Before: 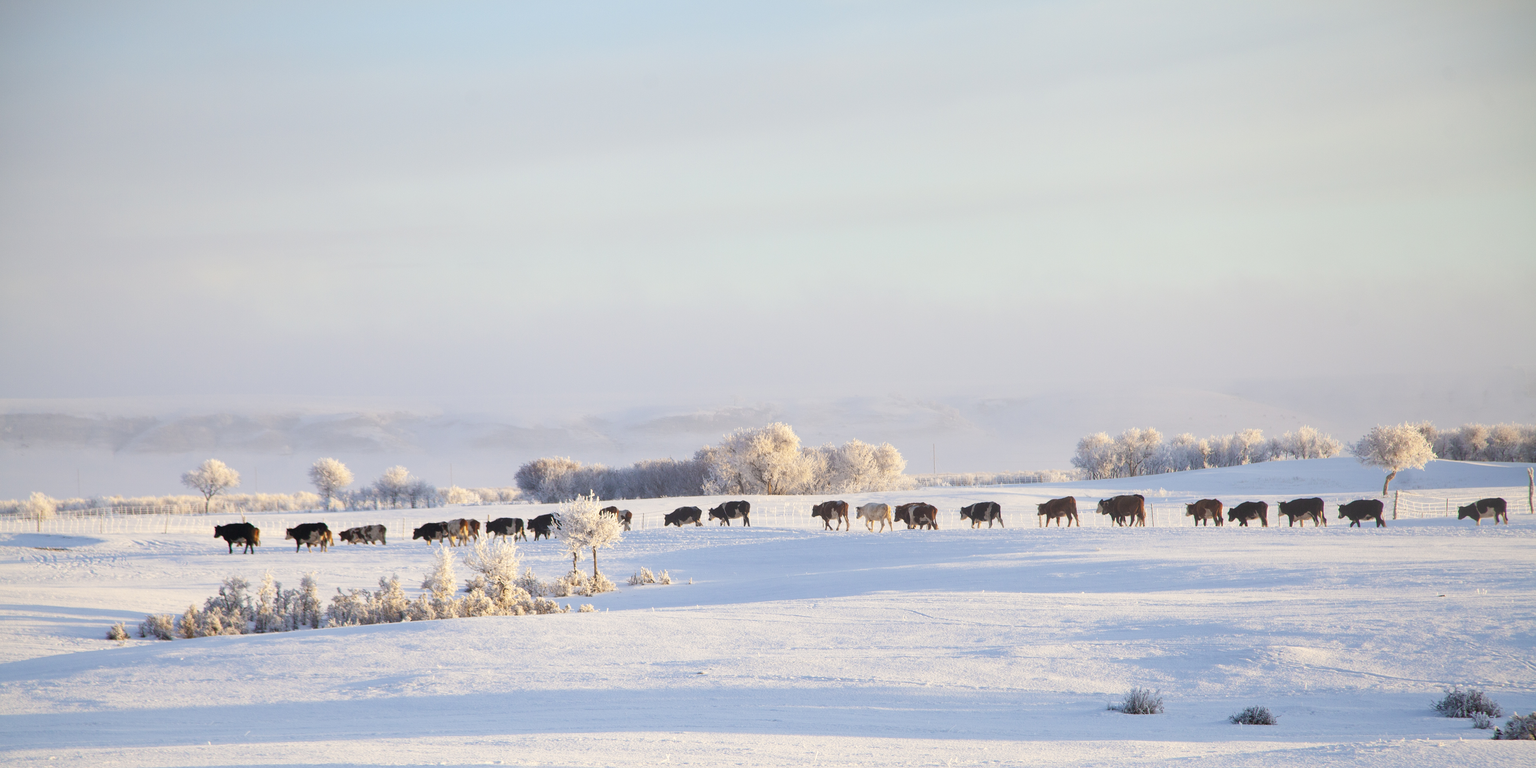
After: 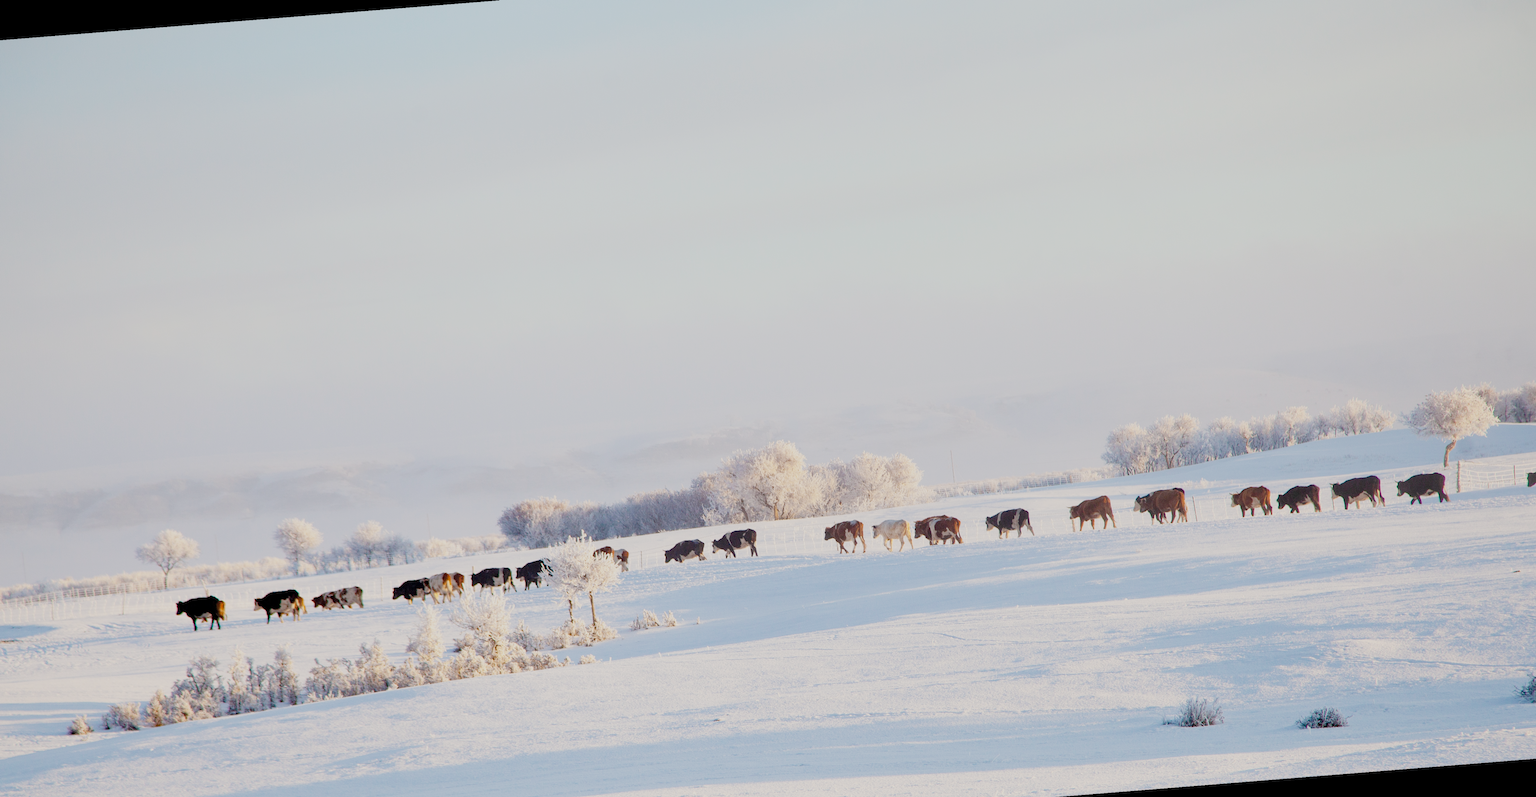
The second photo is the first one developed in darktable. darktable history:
crop and rotate: left 0.614%, top 0.179%, bottom 0.309%
rotate and perspective: rotation -4.57°, crop left 0.054, crop right 0.944, crop top 0.087, crop bottom 0.914
exposure: black level correction 0, exposure 0.7 EV, compensate exposure bias true, compensate highlight preservation false
filmic rgb: middle gray luminance 18%, black relative exposure -7.5 EV, white relative exposure 8.5 EV, threshold 6 EV, target black luminance 0%, hardness 2.23, latitude 18.37%, contrast 0.878, highlights saturation mix 5%, shadows ↔ highlights balance 10.15%, add noise in highlights 0, preserve chrominance no, color science v3 (2019), use custom middle-gray values true, iterations of high-quality reconstruction 0, contrast in highlights soft, enable highlight reconstruction true
haze removal: compatibility mode true, adaptive false
